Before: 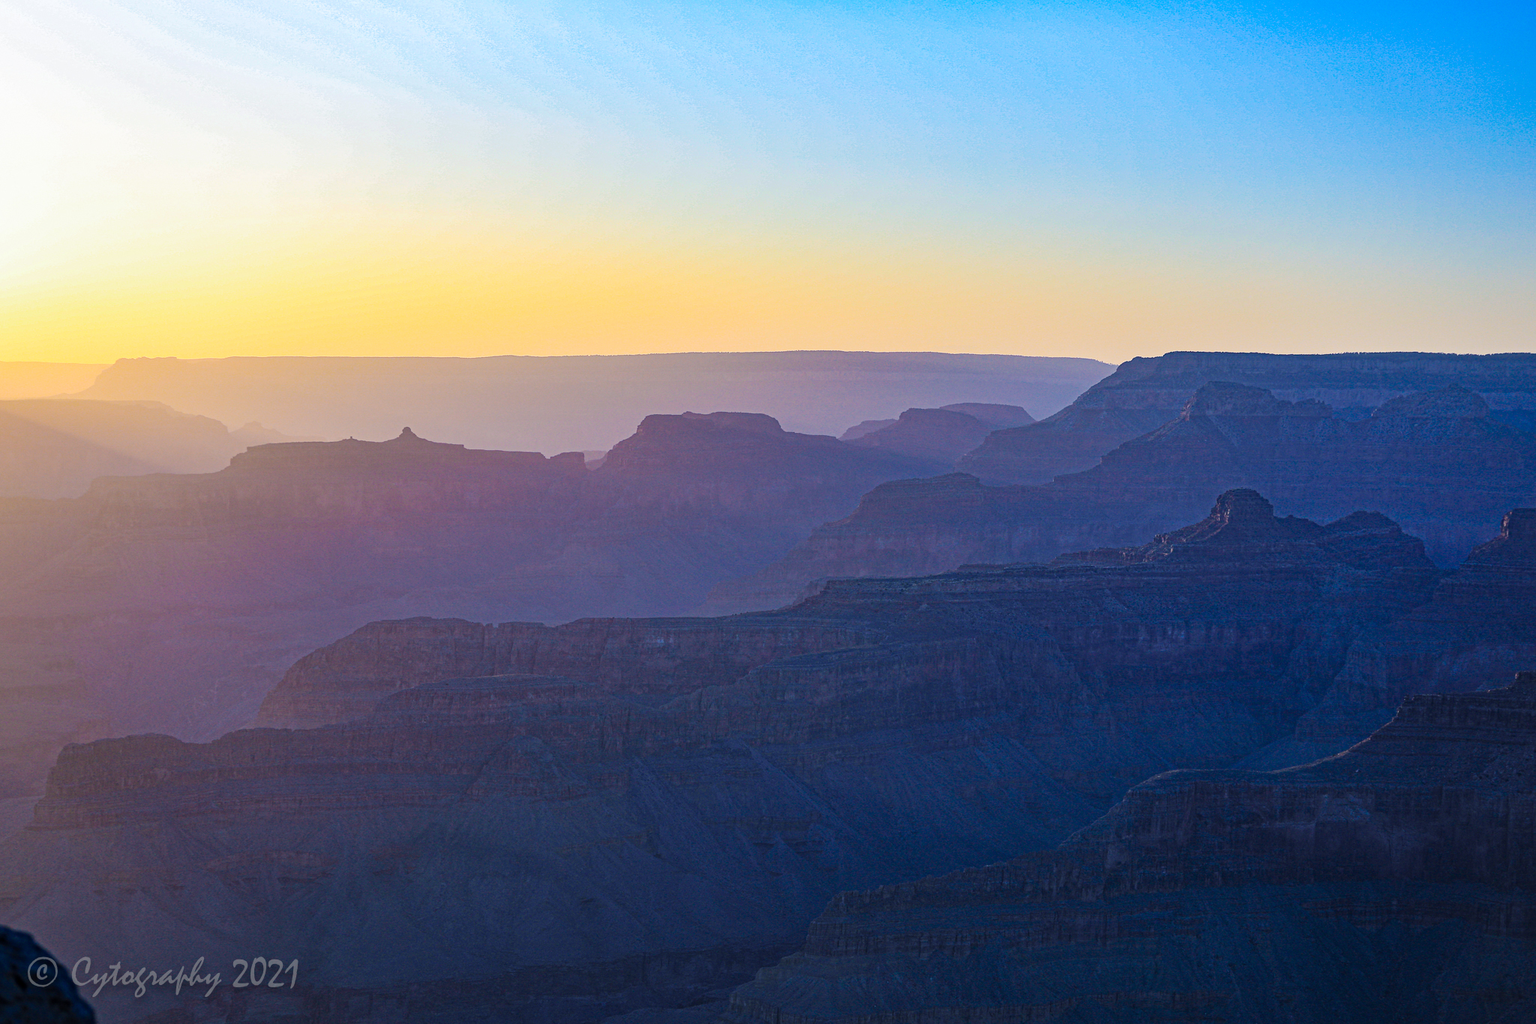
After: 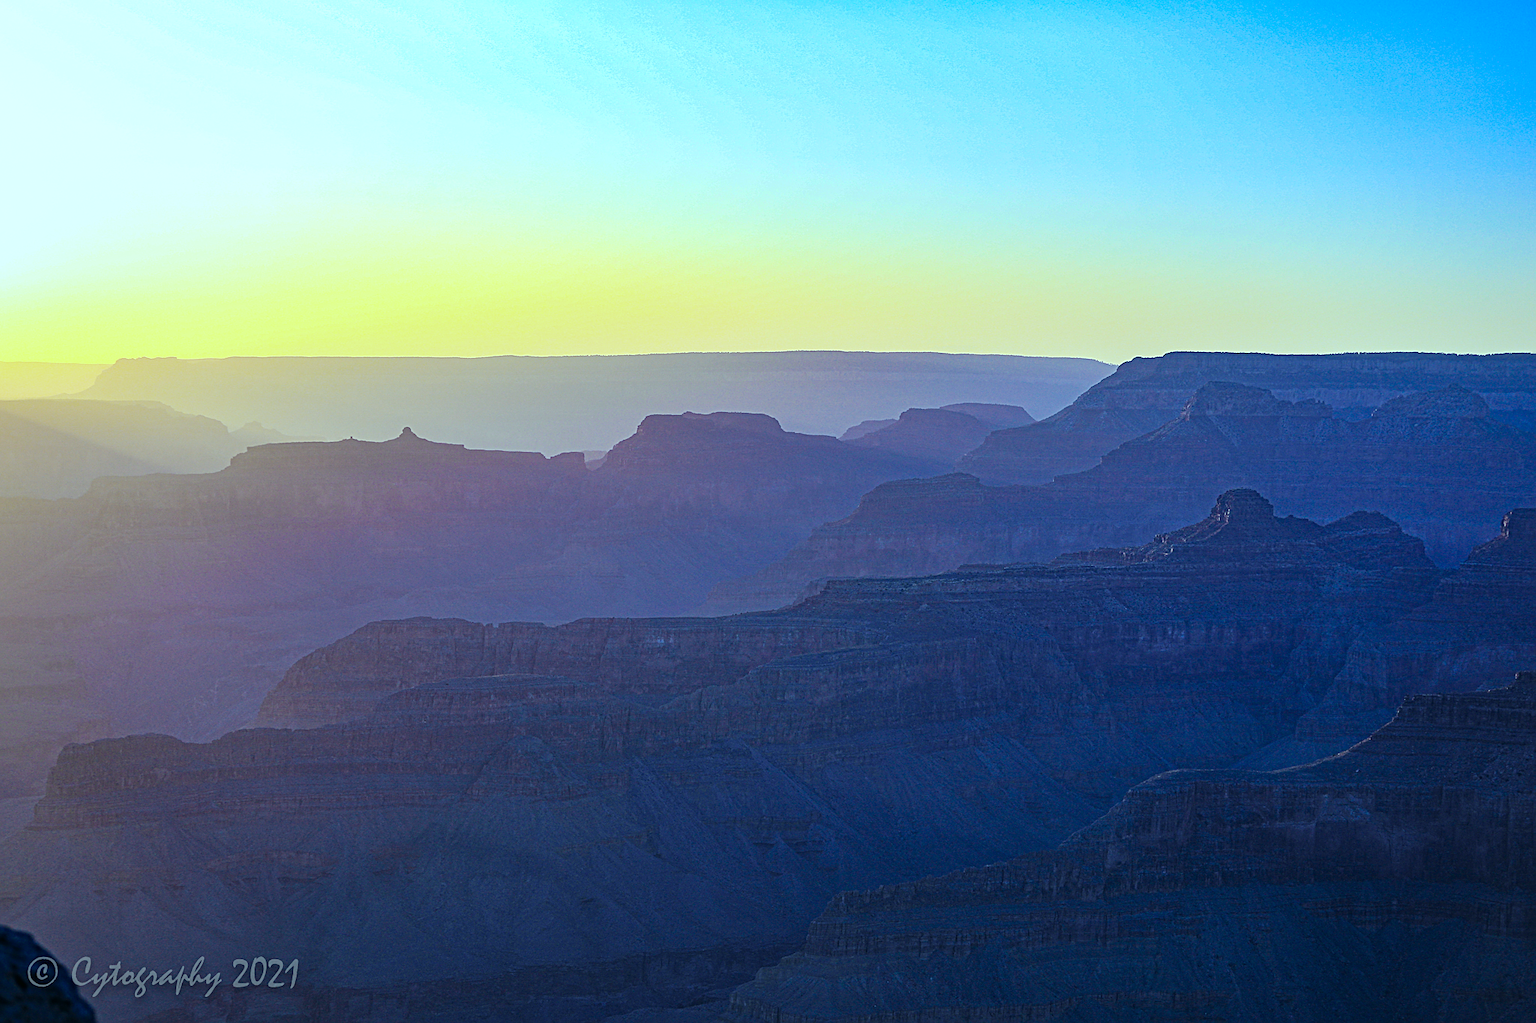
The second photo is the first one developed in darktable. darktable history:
sharpen: on, module defaults
color balance: mode lift, gamma, gain (sRGB), lift [0.997, 0.979, 1.021, 1.011], gamma [1, 1.084, 0.916, 0.998], gain [1, 0.87, 1.13, 1.101], contrast 4.55%, contrast fulcrum 38.24%, output saturation 104.09%
